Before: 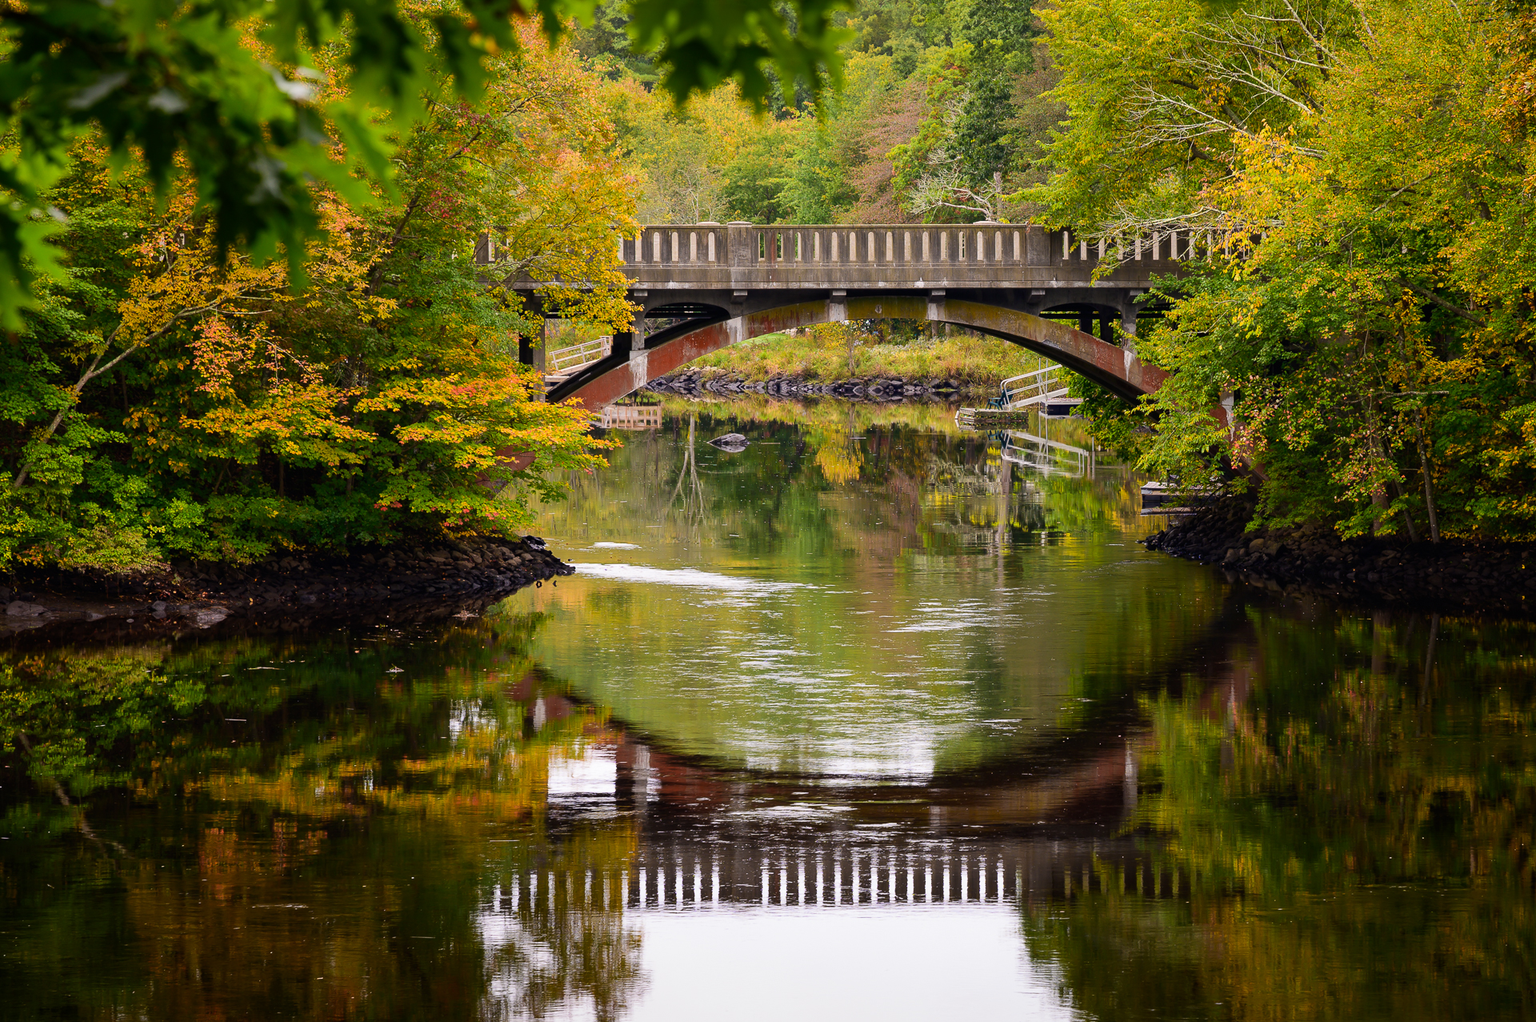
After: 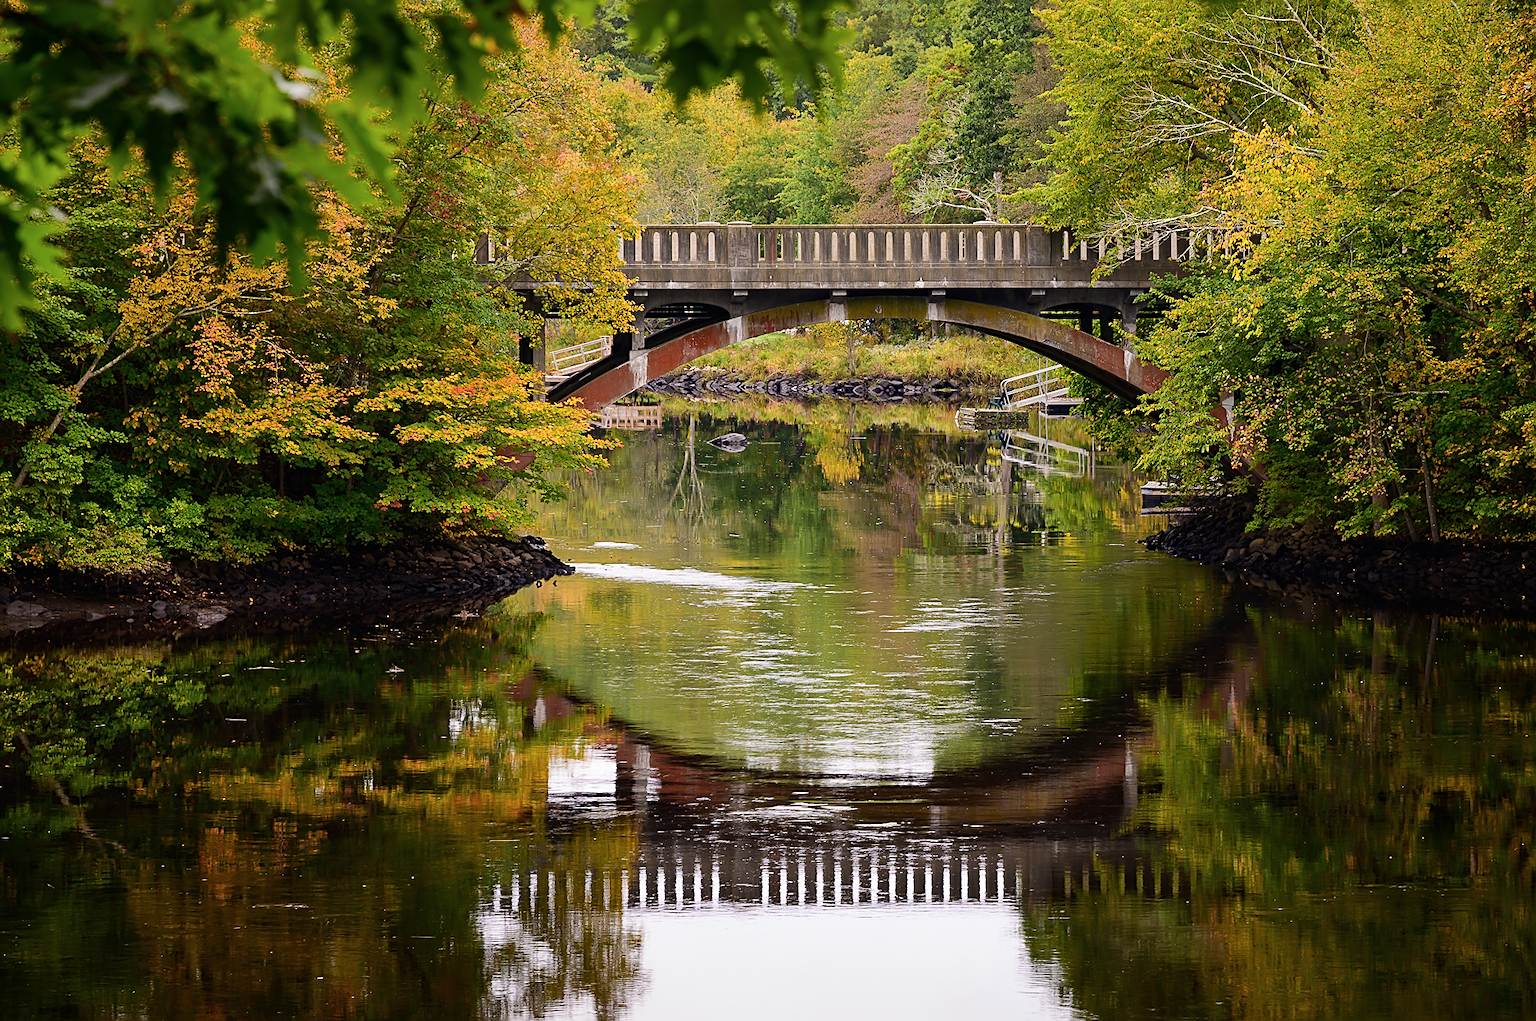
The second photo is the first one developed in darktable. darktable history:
sharpen: on, module defaults
contrast brightness saturation: saturation -0.06
